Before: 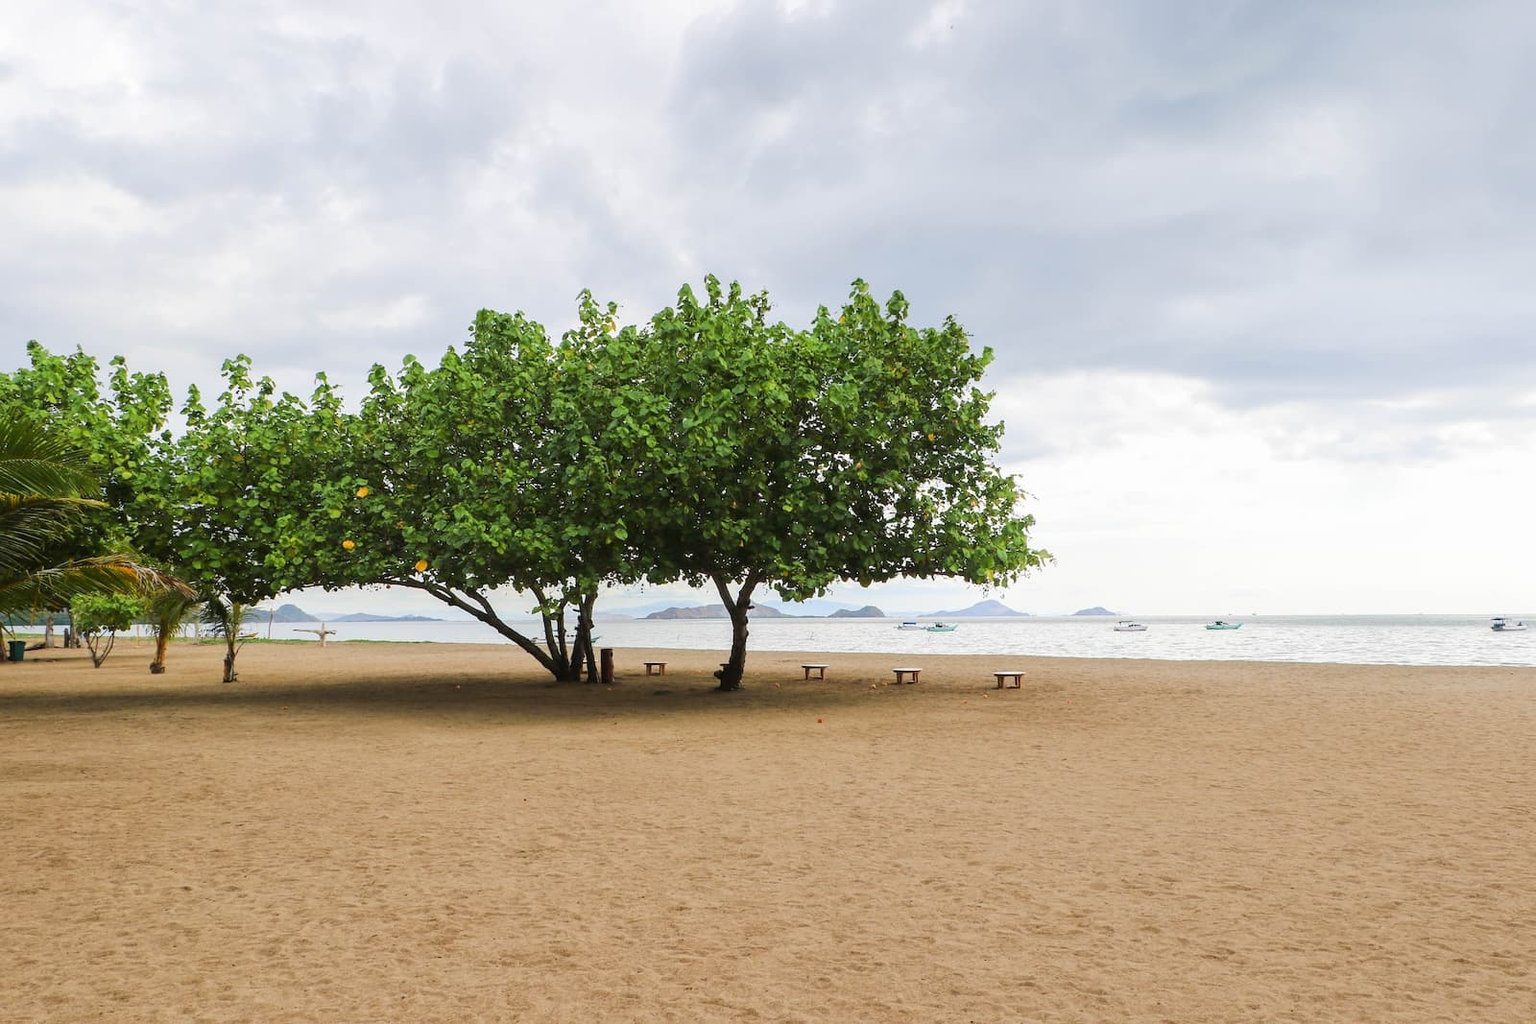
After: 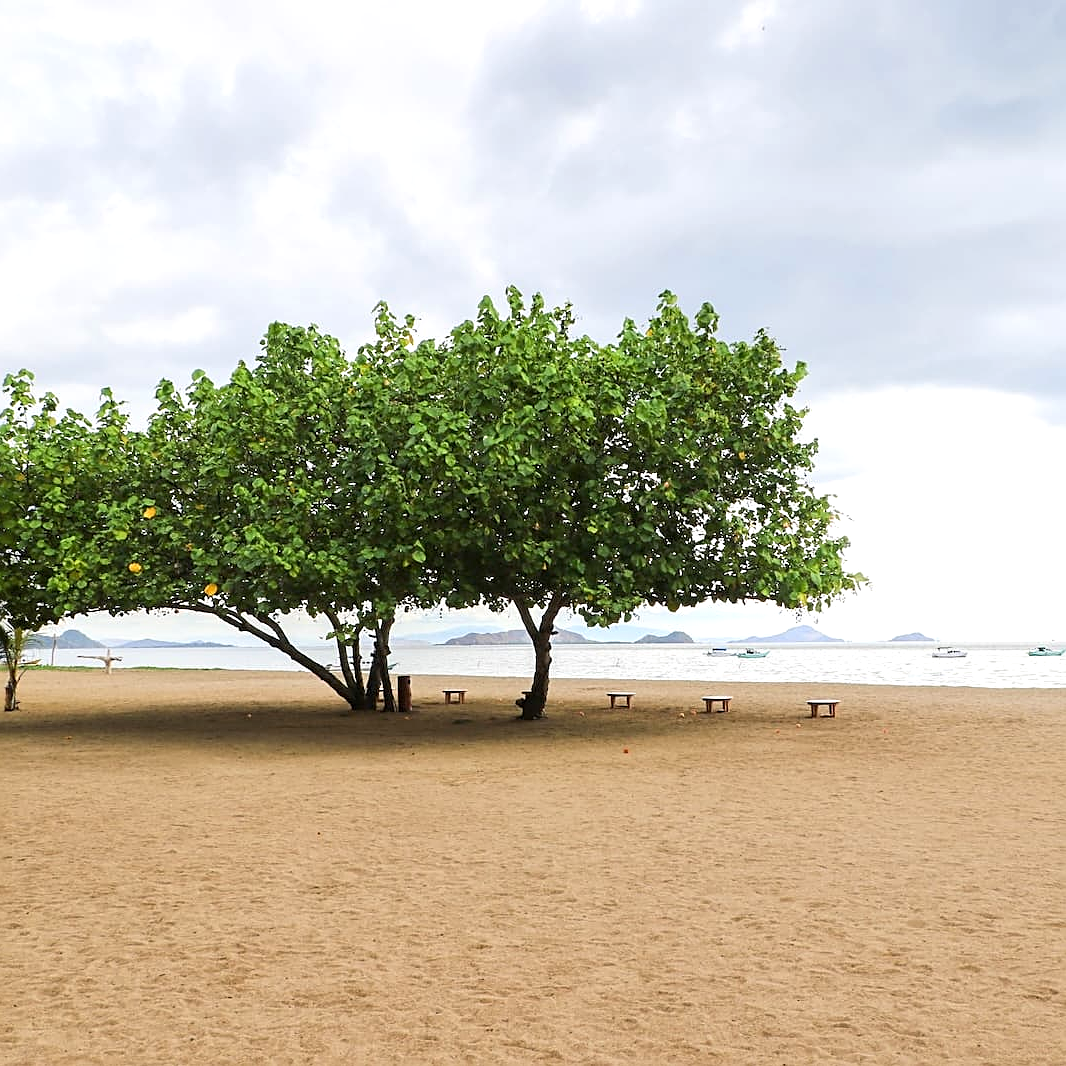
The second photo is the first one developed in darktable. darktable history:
crop and rotate: left 14.292%, right 19.041%
exposure: black level correction 0.001, exposure 0.3 EV, compensate highlight preservation false
sharpen: on, module defaults
